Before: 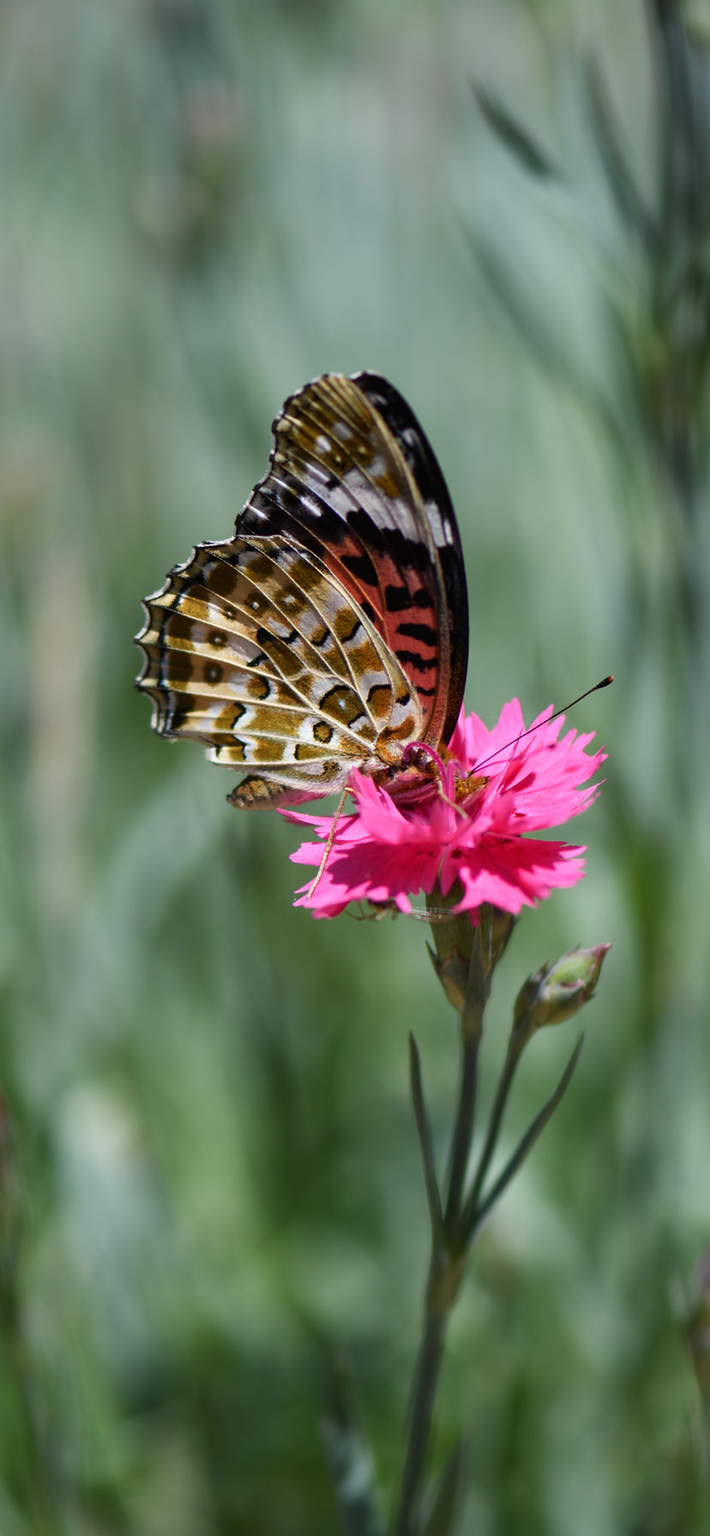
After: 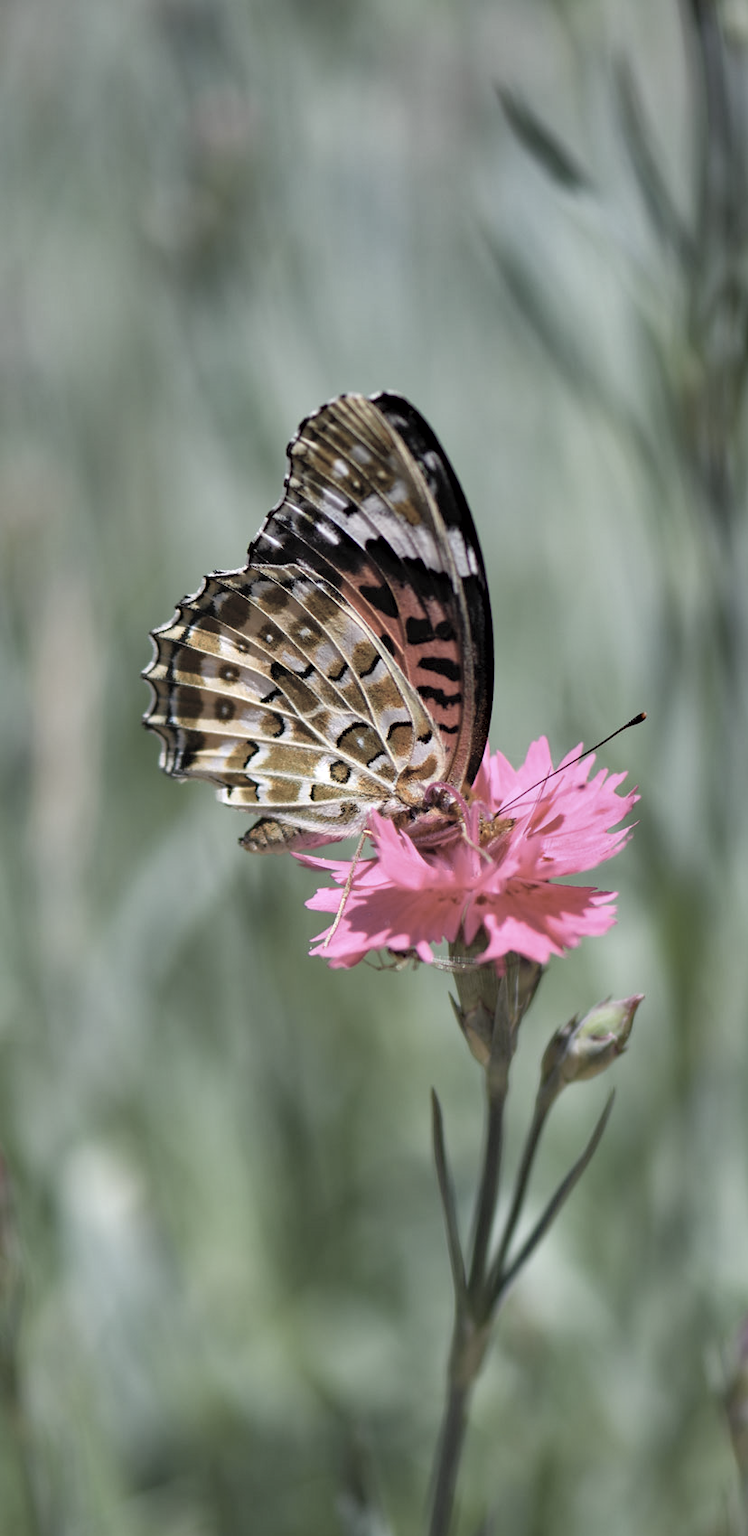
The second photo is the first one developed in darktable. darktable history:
white balance: red 1.009, blue 1.027
crop and rotate: top 0%, bottom 5.097%
shadows and highlights: shadows 20.91, highlights -82.73, soften with gaussian
contrast brightness saturation: brightness 0.18, saturation -0.5
haze removal: compatibility mode true, adaptive false
